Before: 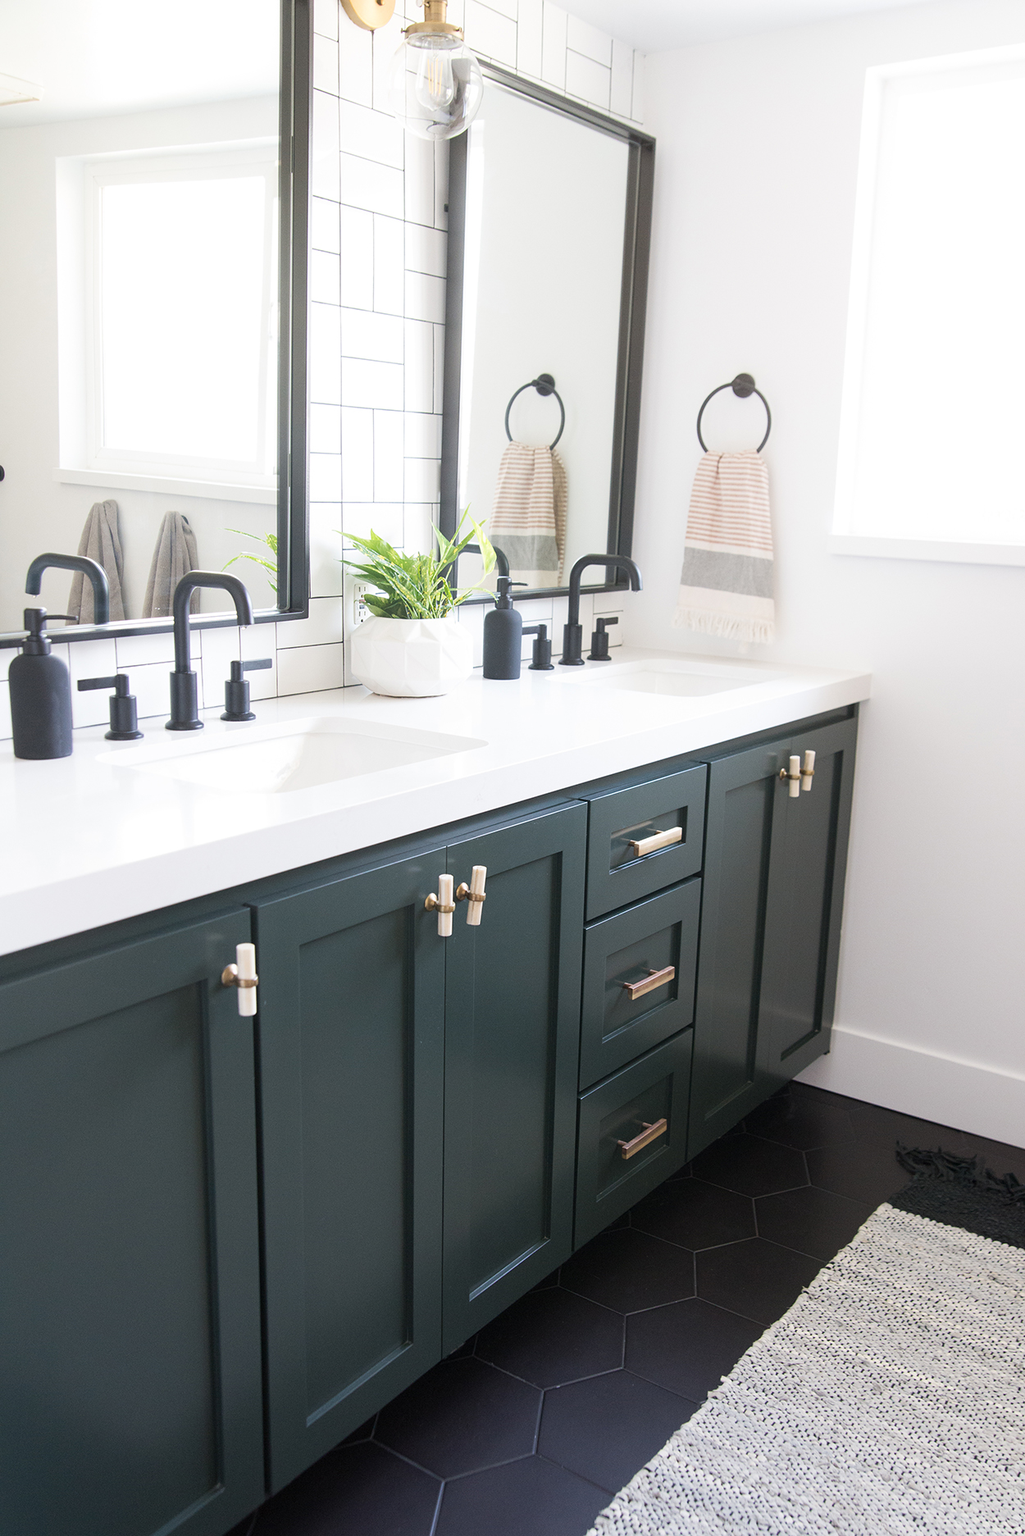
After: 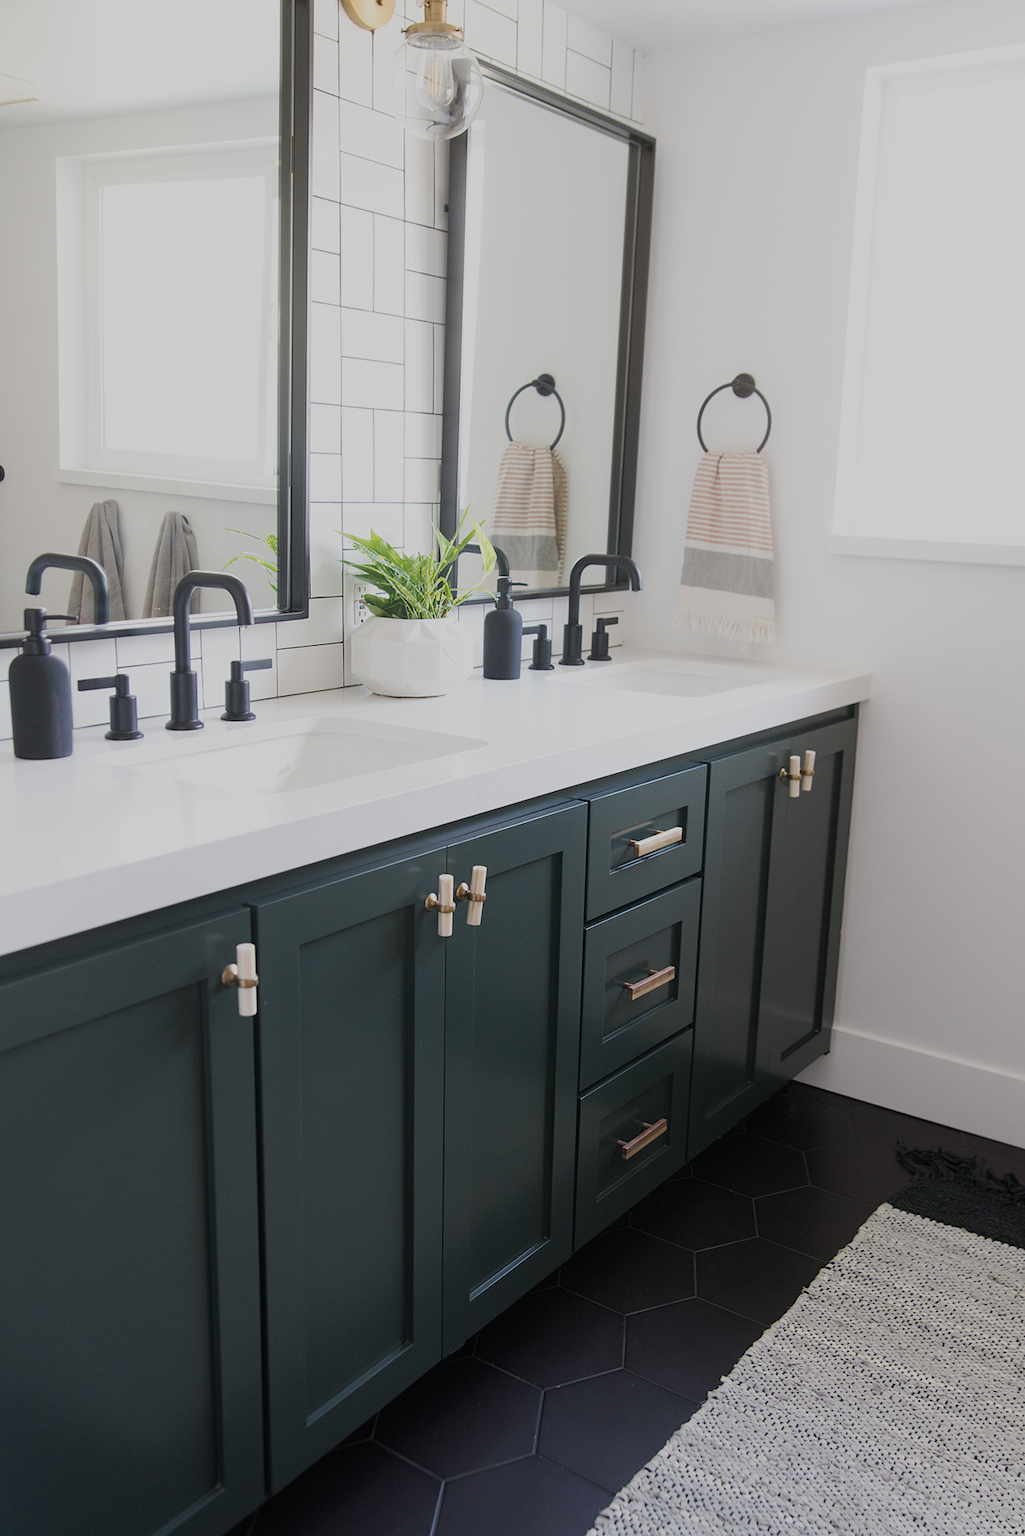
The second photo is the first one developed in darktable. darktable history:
exposure: black level correction 0, exposure -0.728 EV, compensate exposure bias true, compensate highlight preservation false
